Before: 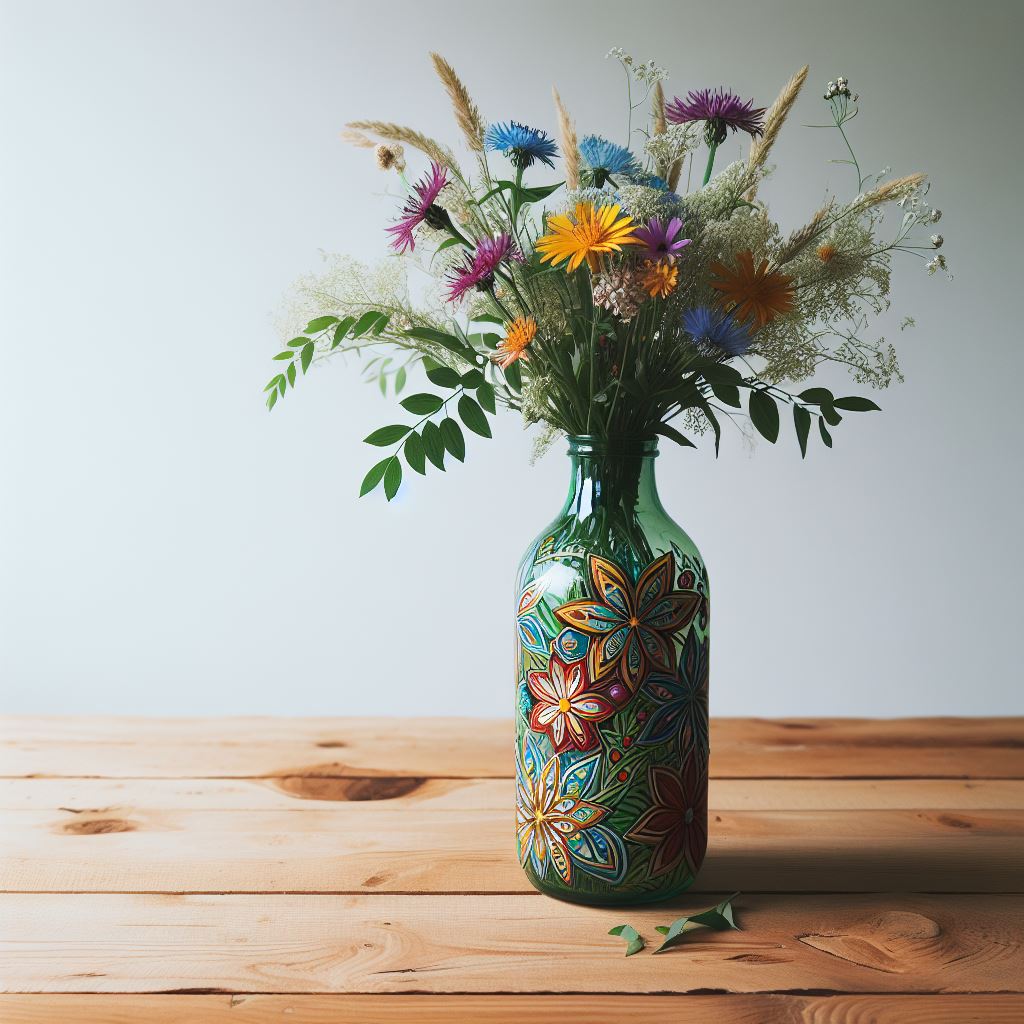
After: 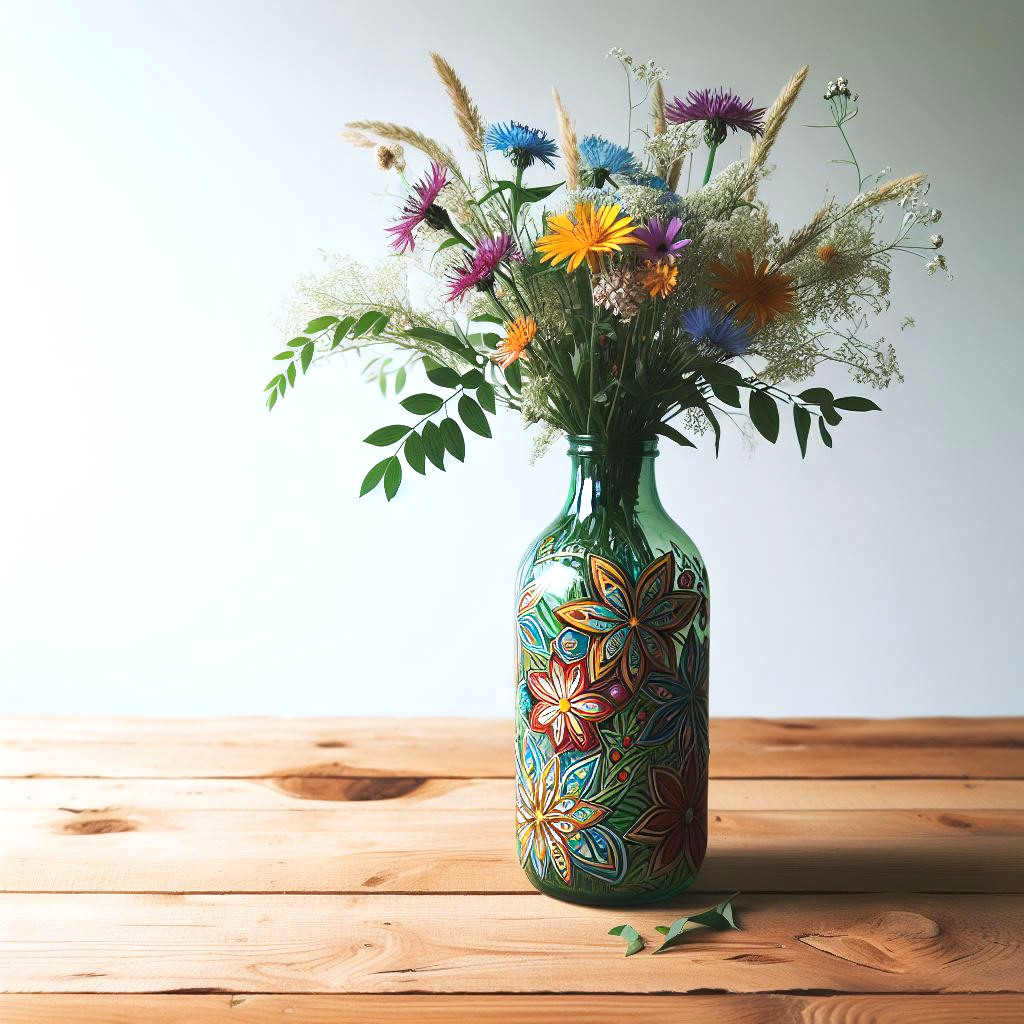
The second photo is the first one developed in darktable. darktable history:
local contrast: mode bilateral grid, contrast 19, coarseness 51, detail 119%, midtone range 0.2
exposure: exposure 0.378 EV, compensate highlight preservation false
